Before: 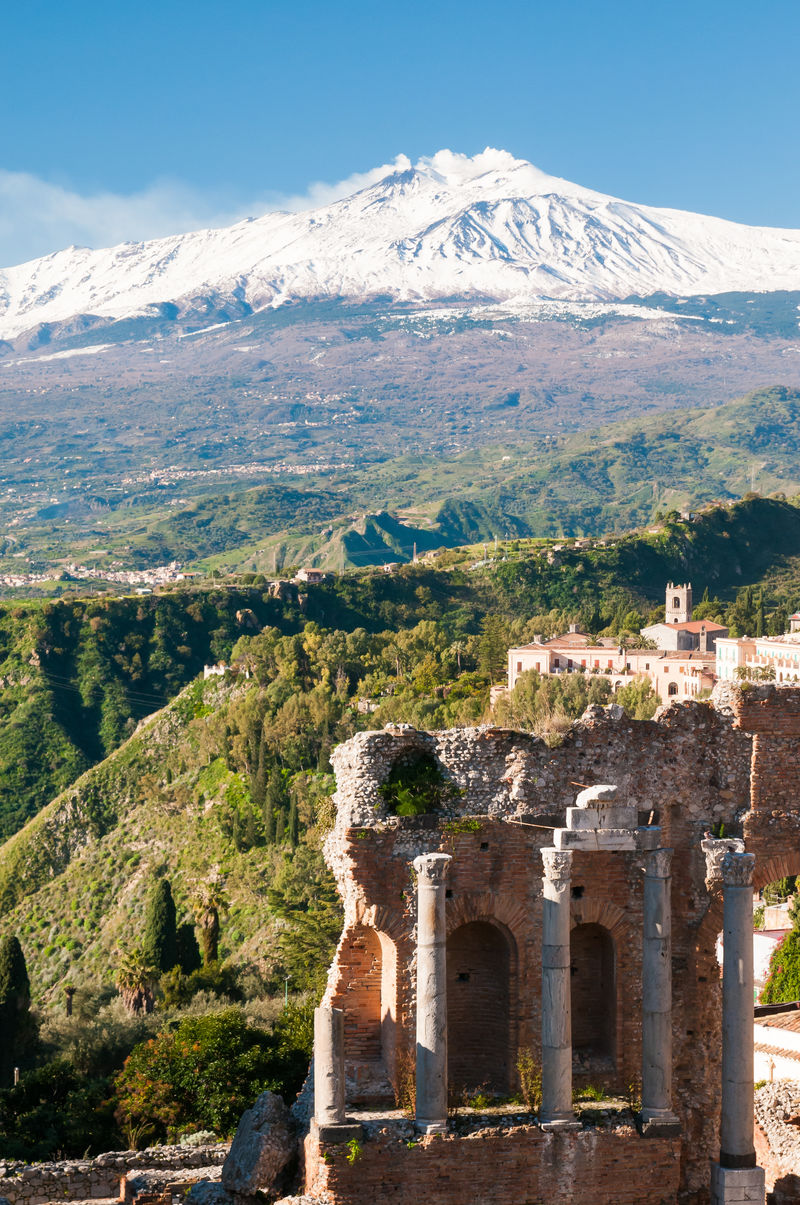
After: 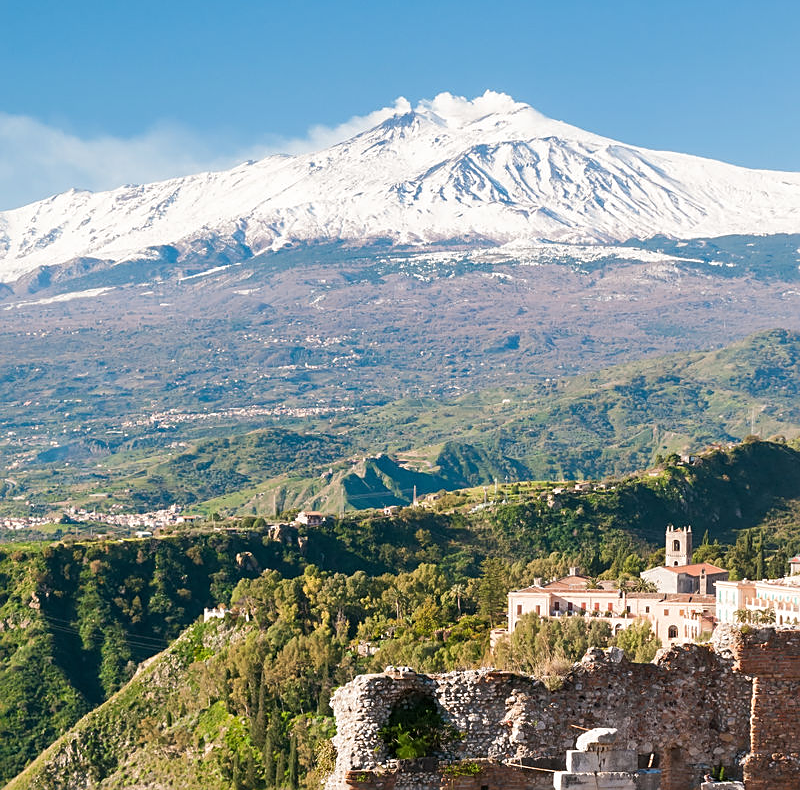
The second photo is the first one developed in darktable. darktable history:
tone equalizer: edges refinement/feathering 500, mask exposure compensation -1.57 EV, preserve details no
crop and rotate: top 4.761%, bottom 29.622%
sharpen: on, module defaults
